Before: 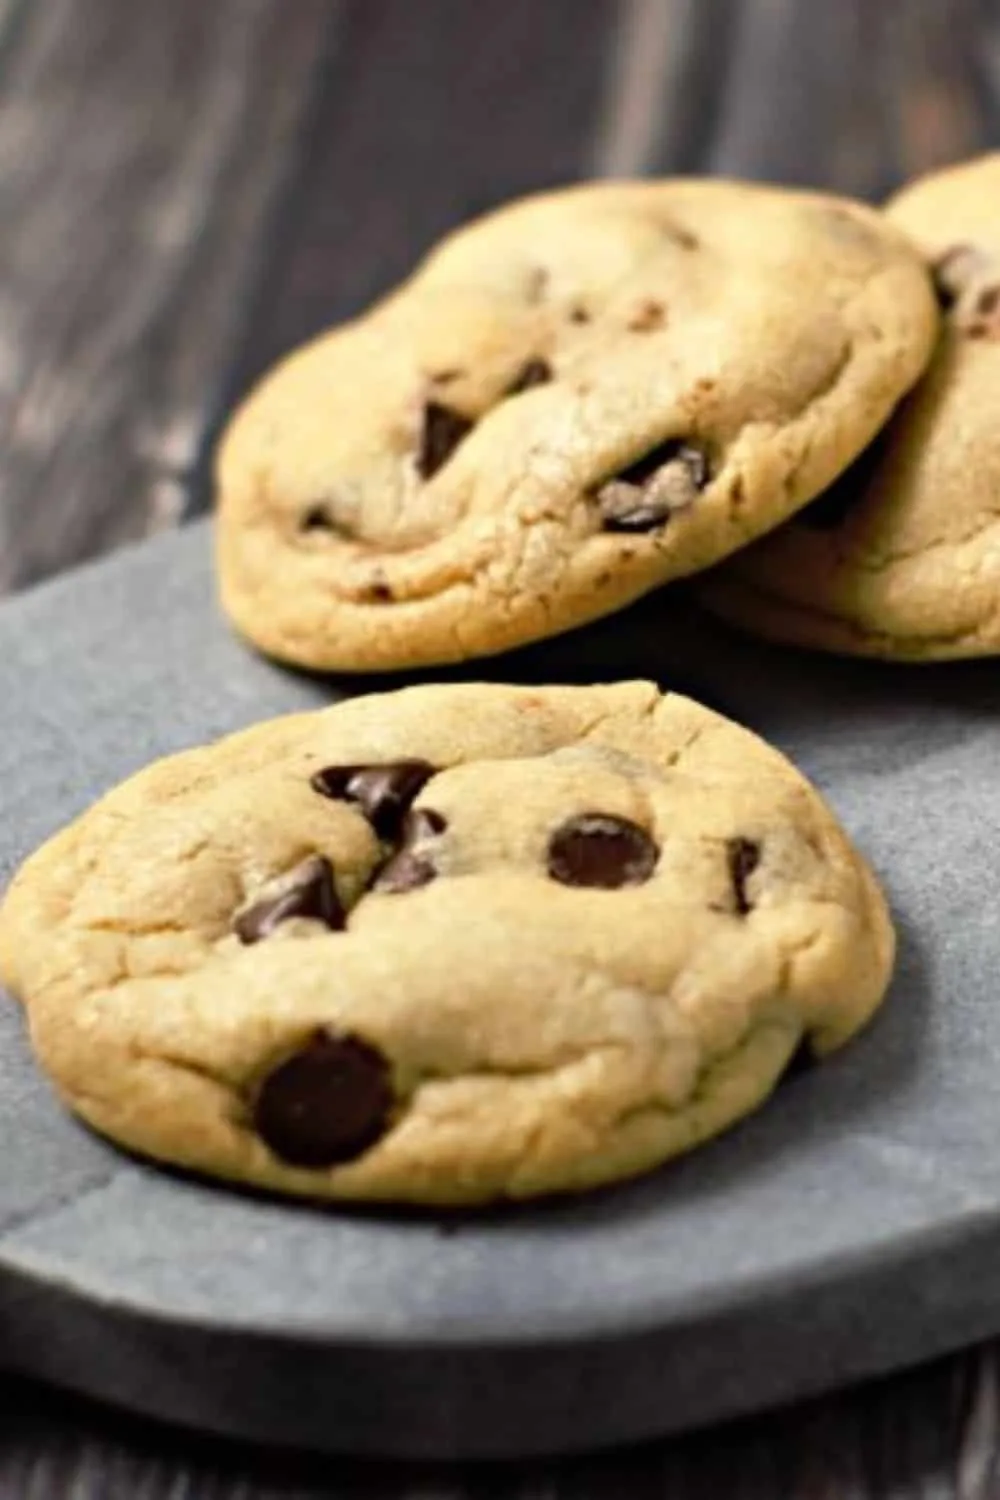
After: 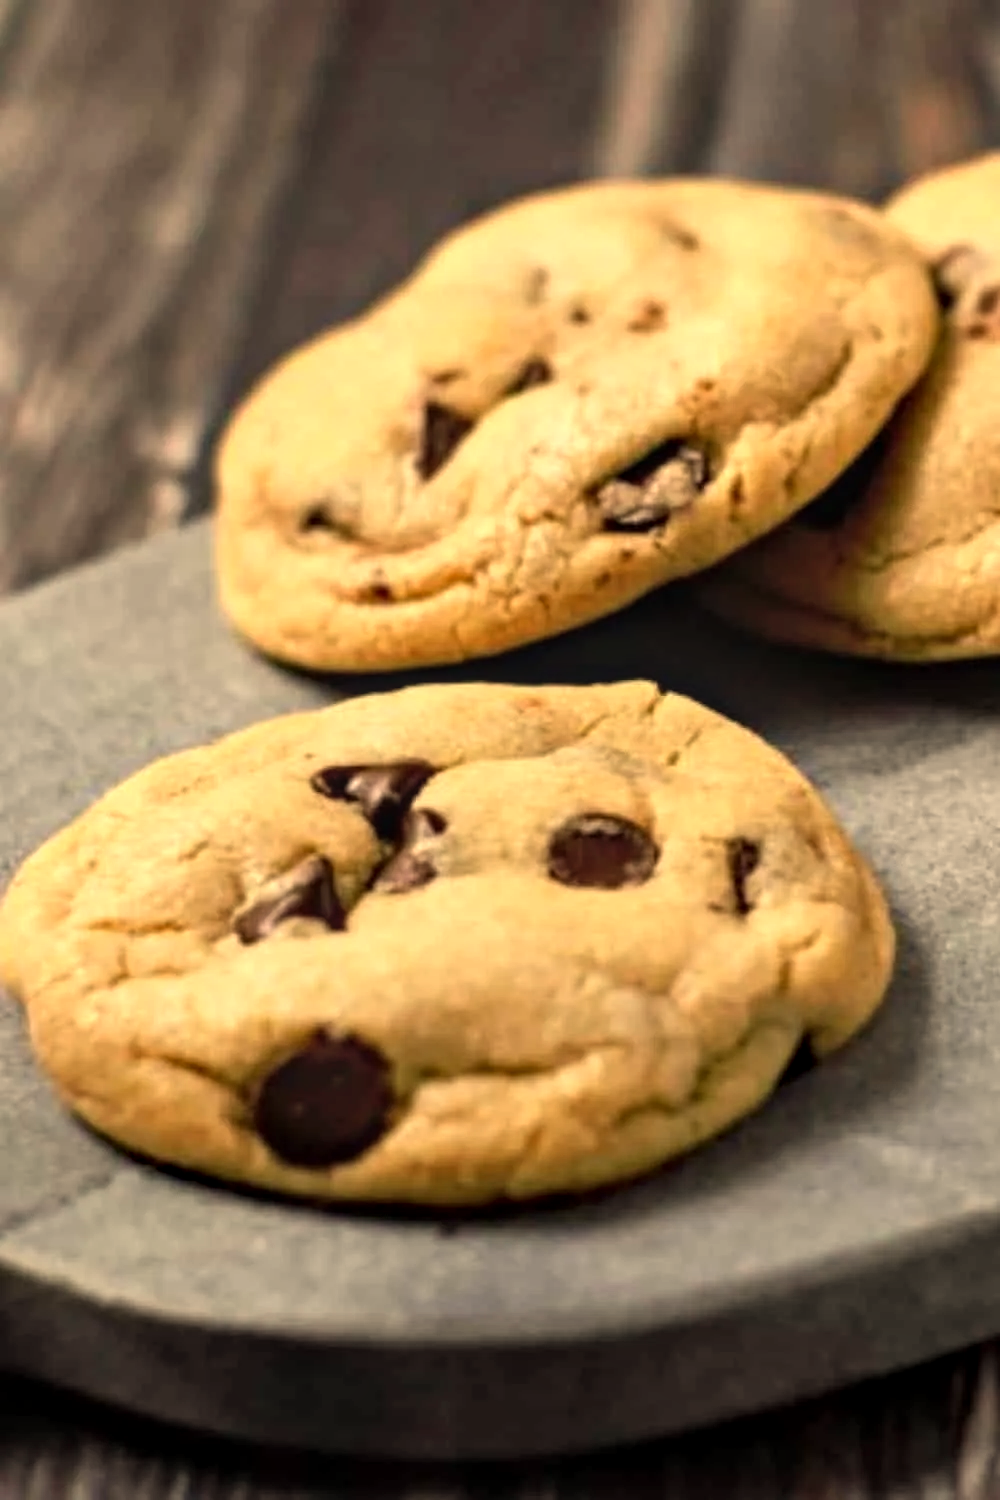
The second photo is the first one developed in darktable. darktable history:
local contrast: on, module defaults
white balance: red 1.123, blue 0.83
